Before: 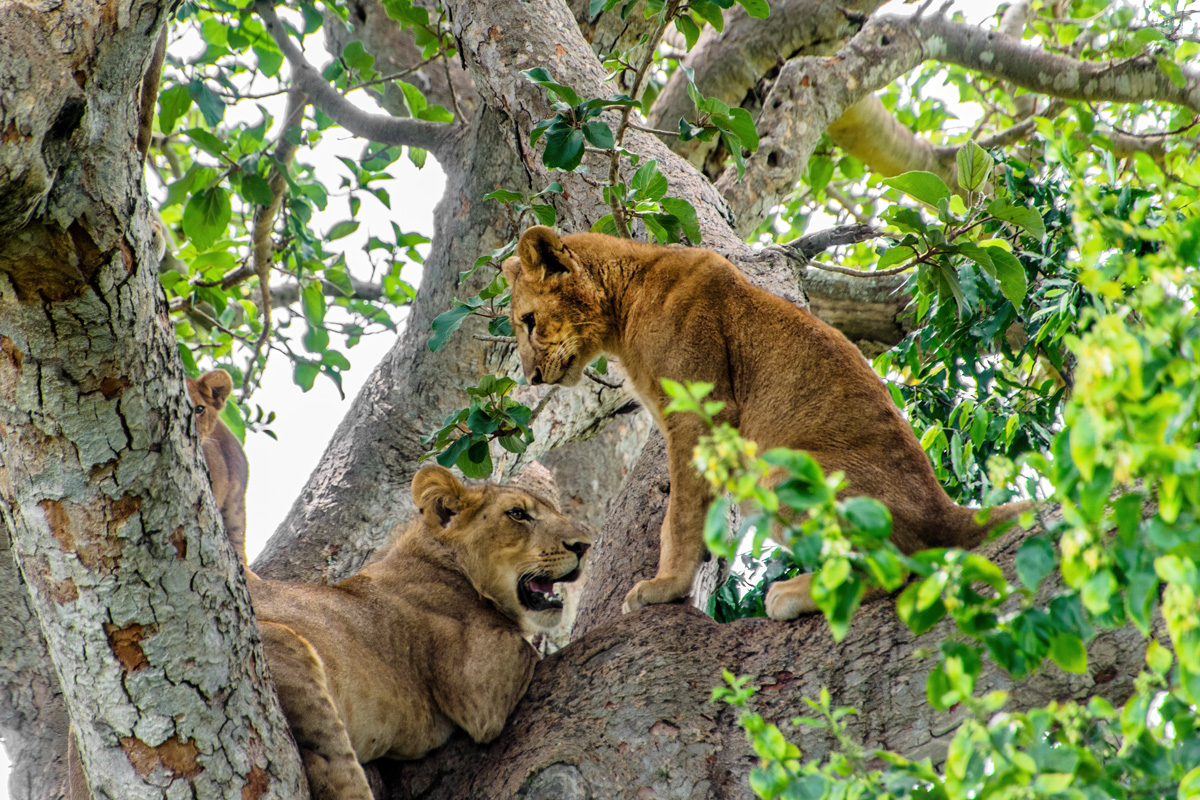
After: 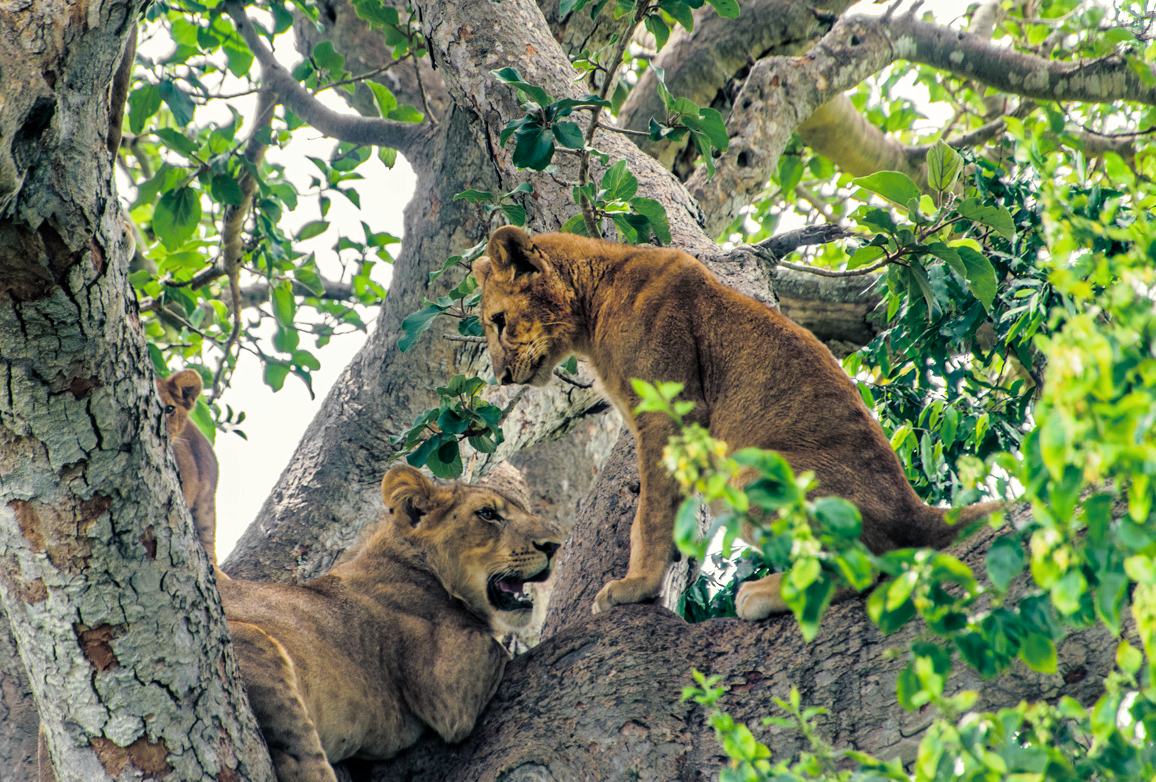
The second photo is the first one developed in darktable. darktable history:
split-toning: shadows › hue 216°, shadows › saturation 1, highlights › hue 57.6°, balance -33.4
crop and rotate: left 2.536%, right 1.107%, bottom 2.246%
white balance: emerald 1
